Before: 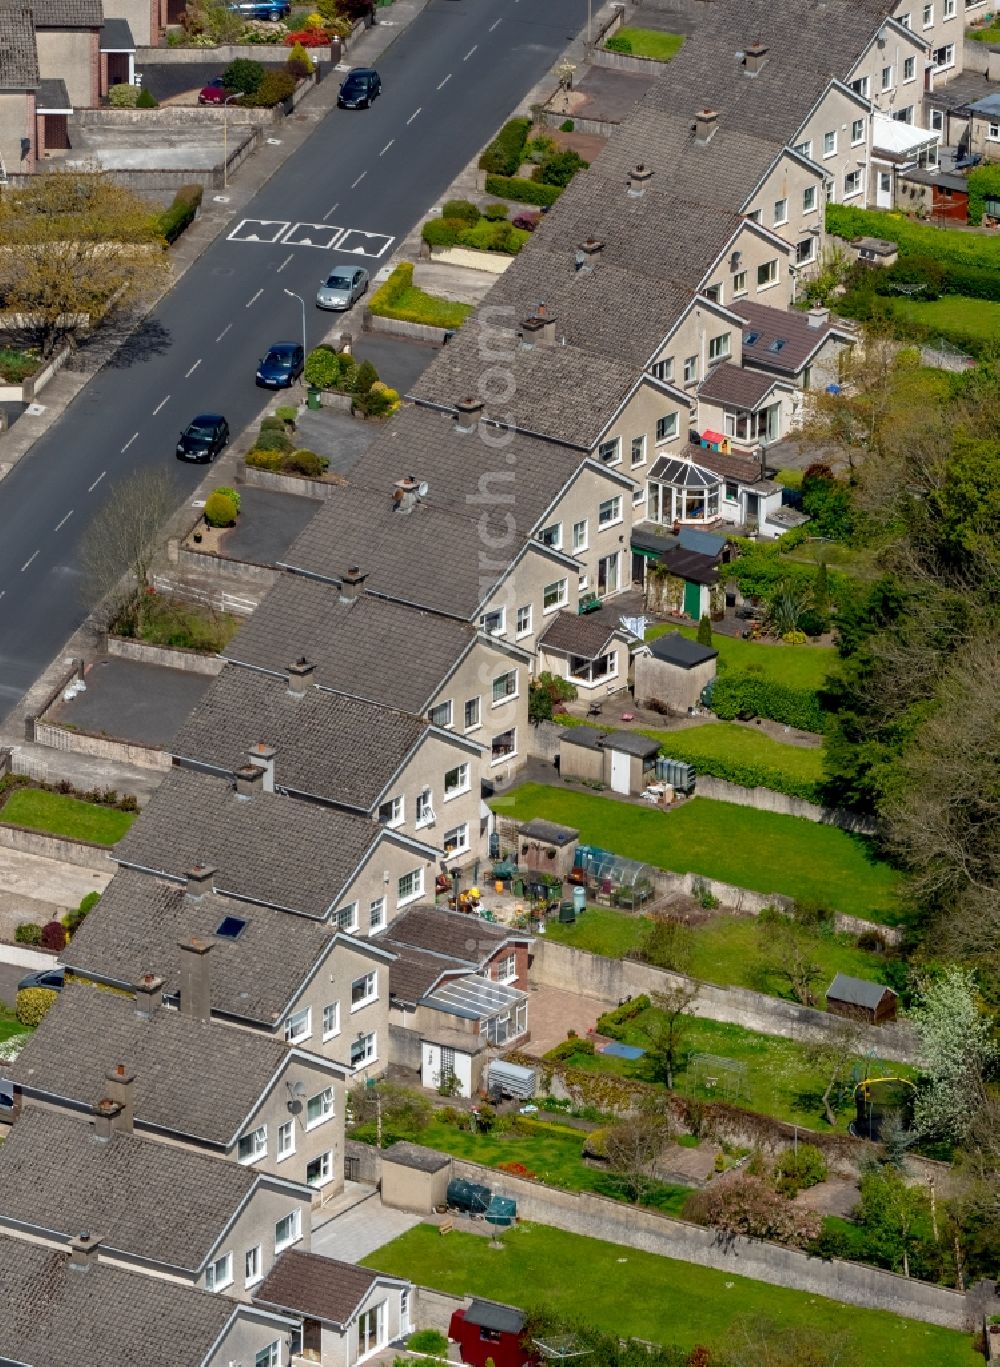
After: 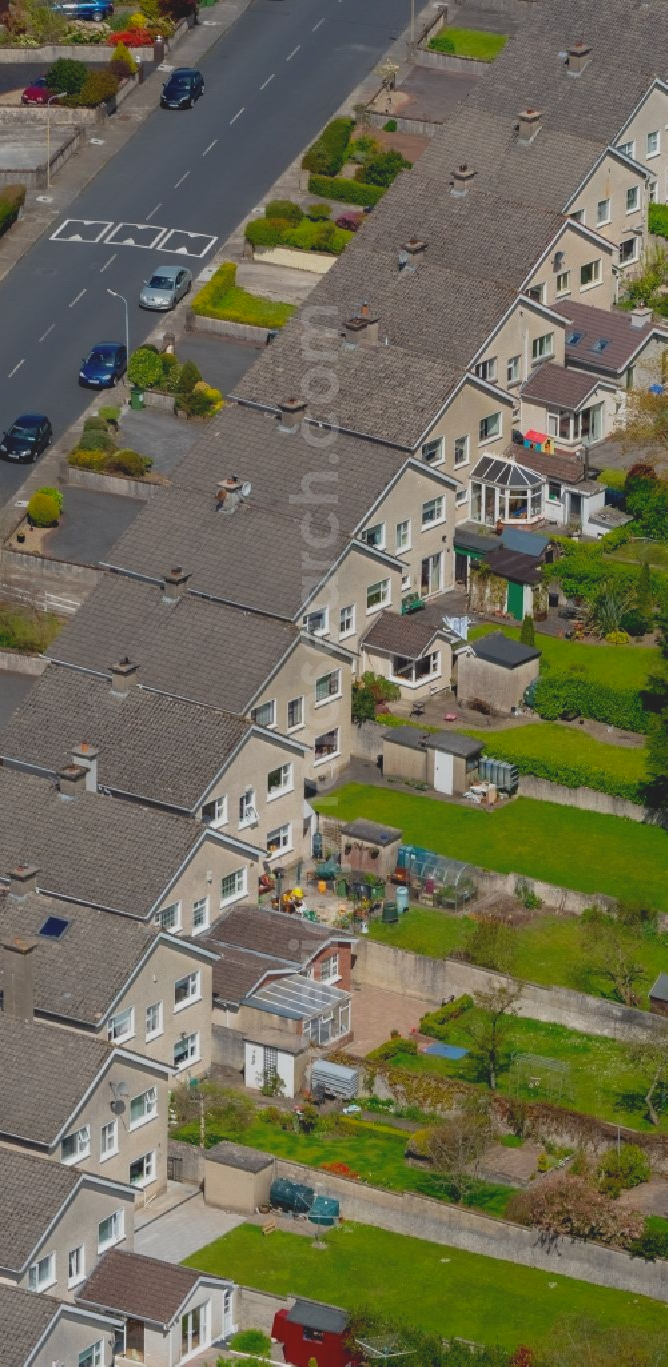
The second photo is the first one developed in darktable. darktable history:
crop and rotate: left 17.732%, right 15.423%
local contrast: detail 69%
